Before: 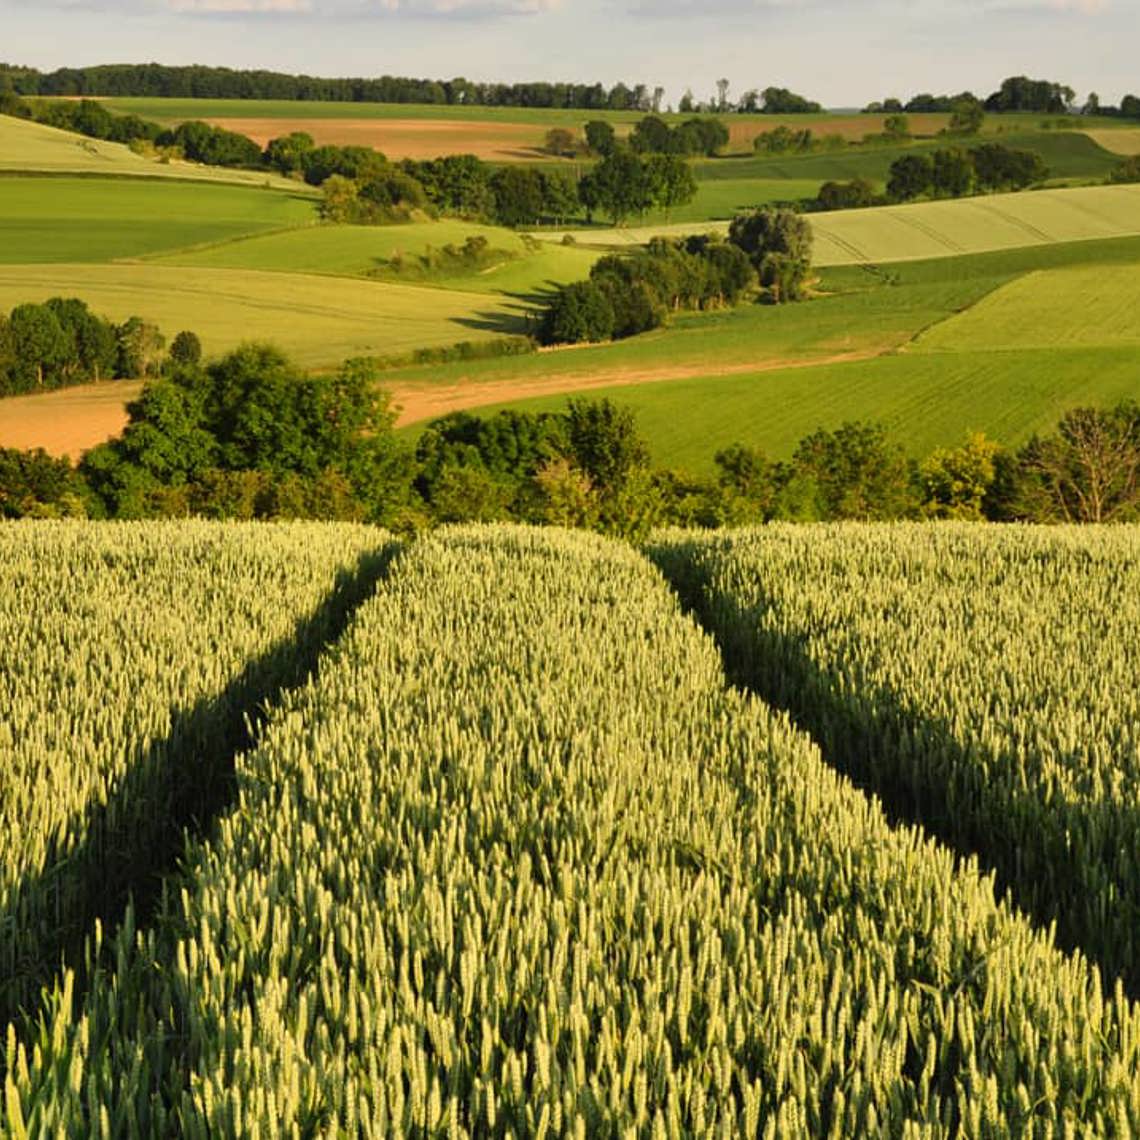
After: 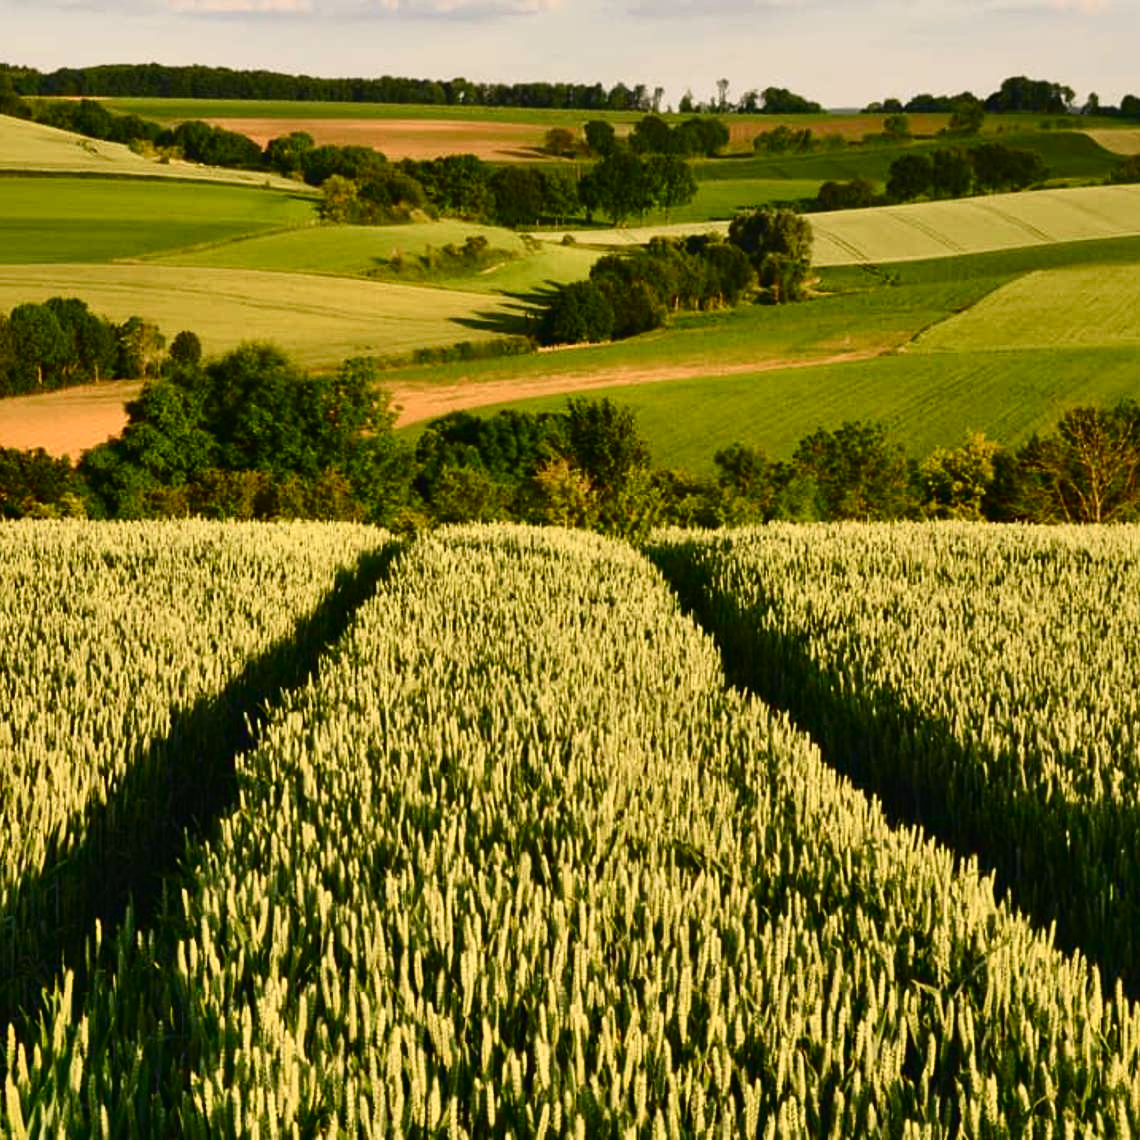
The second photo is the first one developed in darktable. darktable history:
color balance rgb: shadows lift › chroma 2%, shadows lift › hue 250°, power › hue 326.4°, highlights gain › chroma 2%, highlights gain › hue 64.8°, global offset › luminance 0.5%, global offset › hue 58.8°, perceptual saturation grading › highlights -25%, perceptual saturation grading › shadows 30%, global vibrance 15%
contrast brightness saturation: contrast 0.21, brightness -0.11, saturation 0.21
